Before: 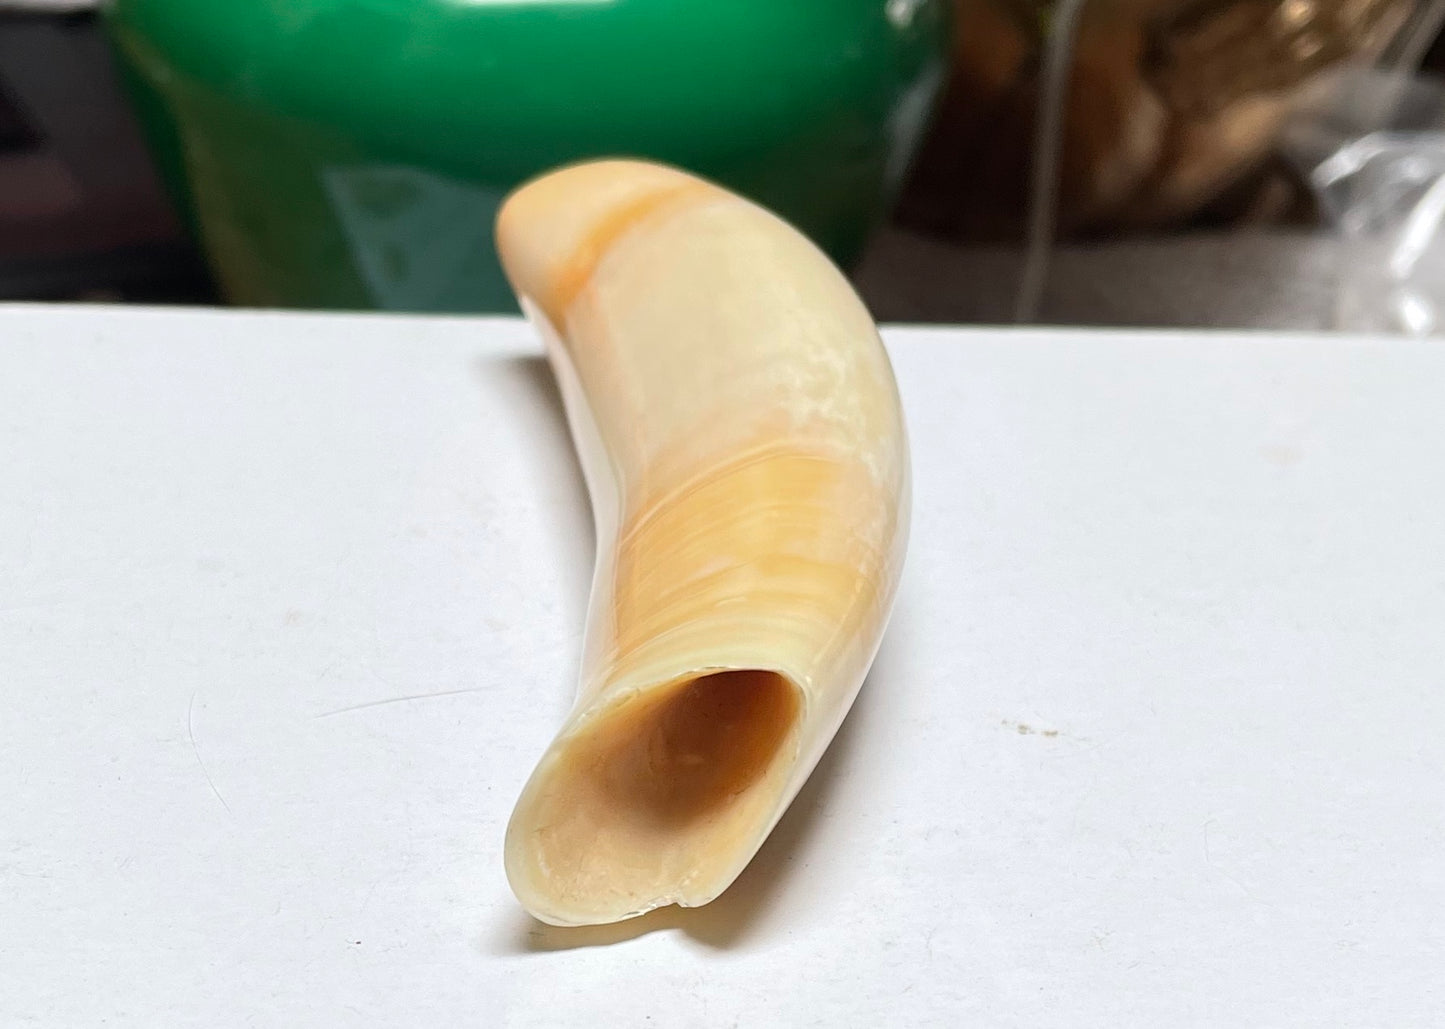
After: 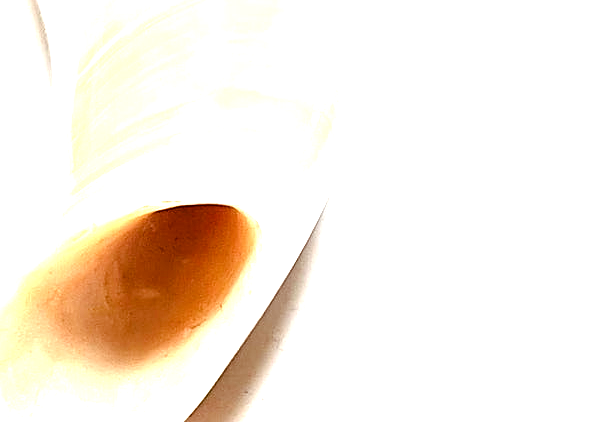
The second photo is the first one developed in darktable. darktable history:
tone equalizer: -8 EV -0.74 EV, -7 EV -0.67 EV, -6 EV -0.57 EV, -5 EV -0.387 EV, -3 EV 0.391 EV, -2 EV 0.6 EV, -1 EV 0.678 EV, +0 EV 0.745 EV
crop: left 37.671%, top 45.309%, right 20.507%, bottom 13.592%
color balance rgb: shadows lift › chroma 9.842%, shadows lift › hue 44.67°, perceptual saturation grading › global saturation 0.435%, perceptual saturation grading › highlights -30.713%, perceptual saturation grading › shadows 19.184%, perceptual brilliance grading › global brilliance 25.192%
sharpen: on, module defaults
